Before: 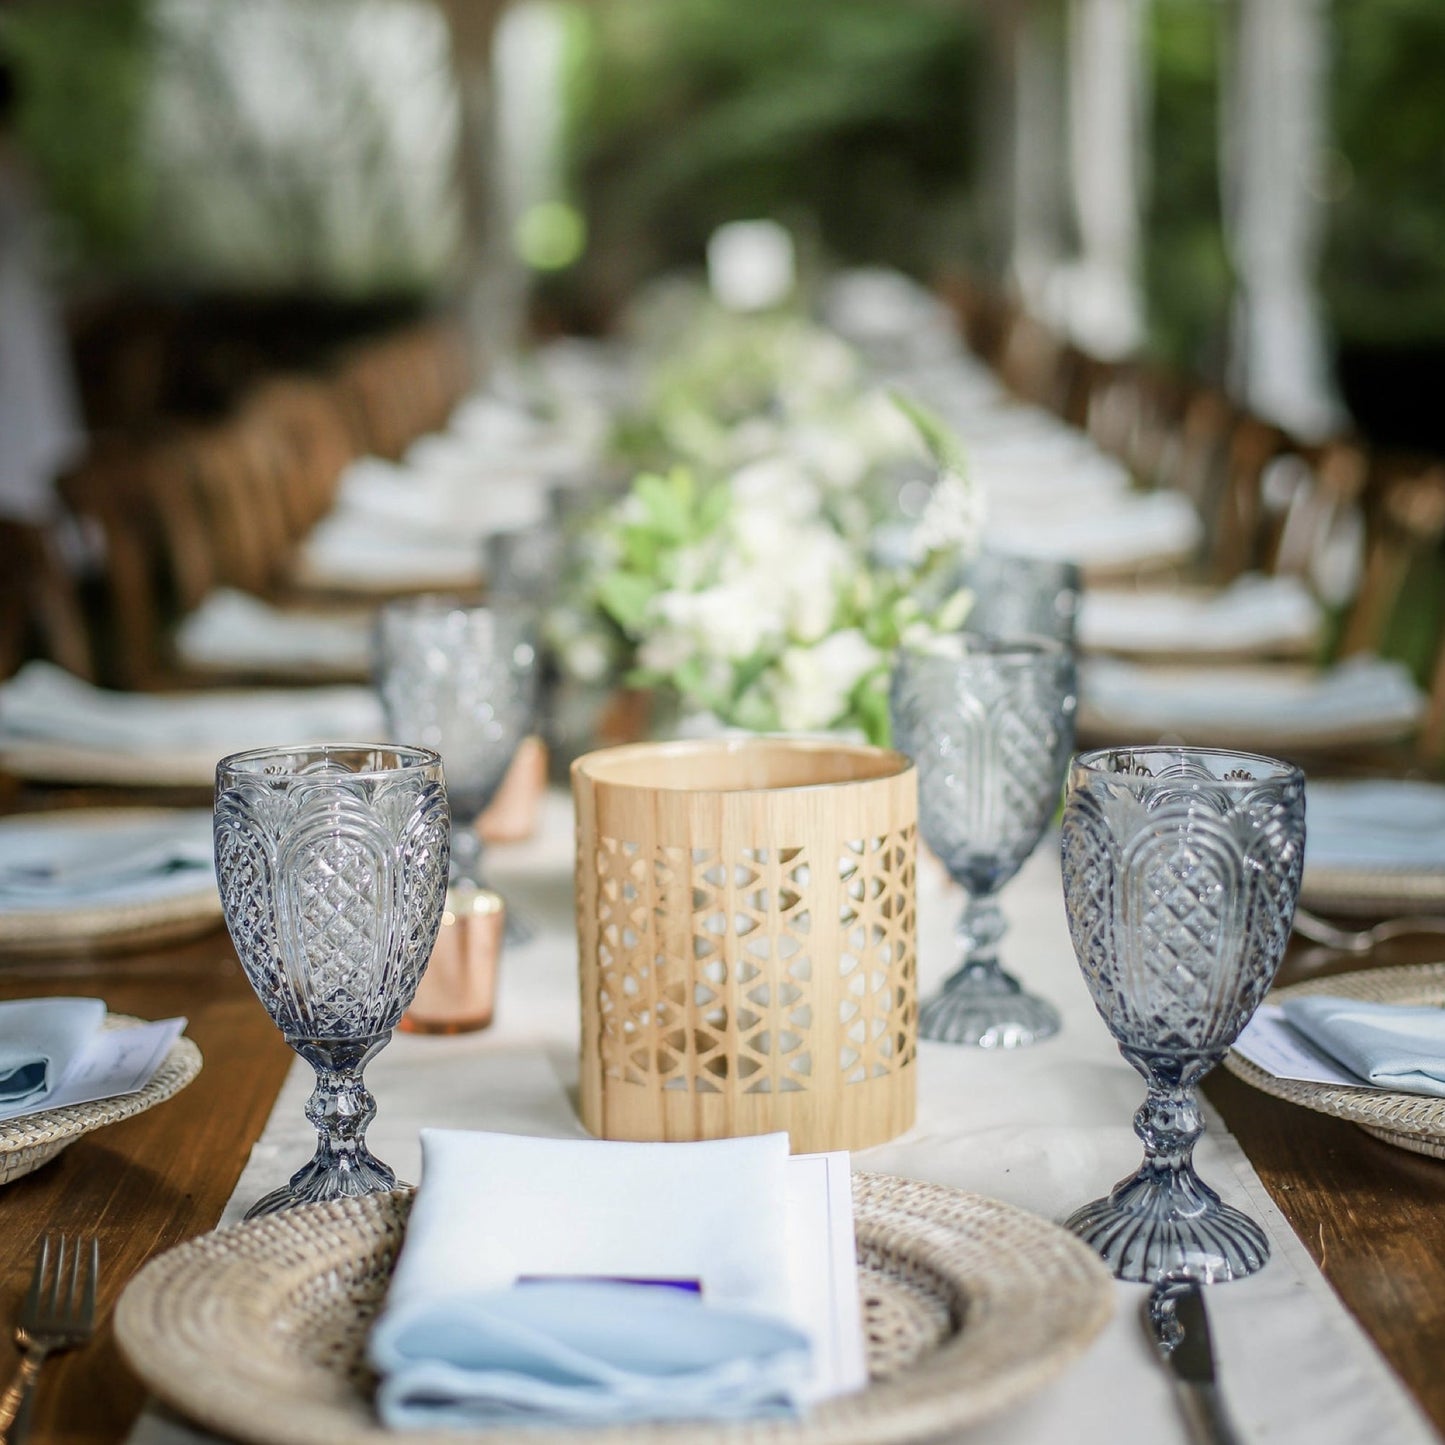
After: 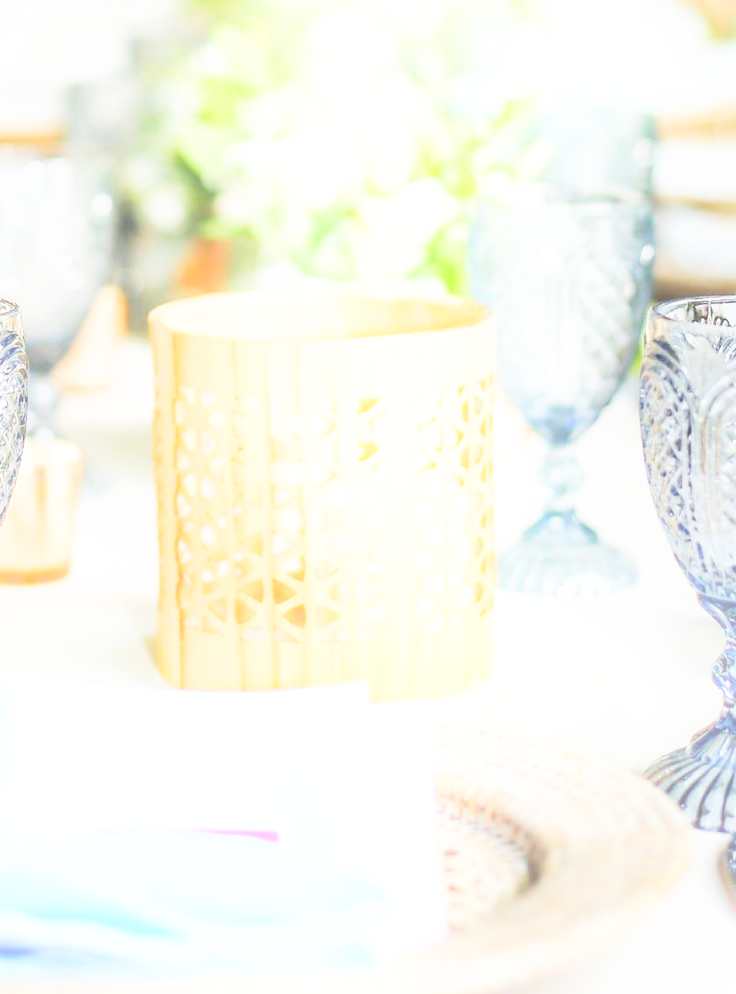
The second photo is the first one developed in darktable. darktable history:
base curve: curves: ch0 [(0, 0) (0.007, 0.004) (0.027, 0.03) (0.046, 0.07) (0.207, 0.54) (0.442, 0.872) (0.673, 0.972) (1, 1)], preserve colors none
bloom: size 15%, threshold 97%, strength 7%
crop and rotate: left 29.237%, top 31.152%, right 19.807%
